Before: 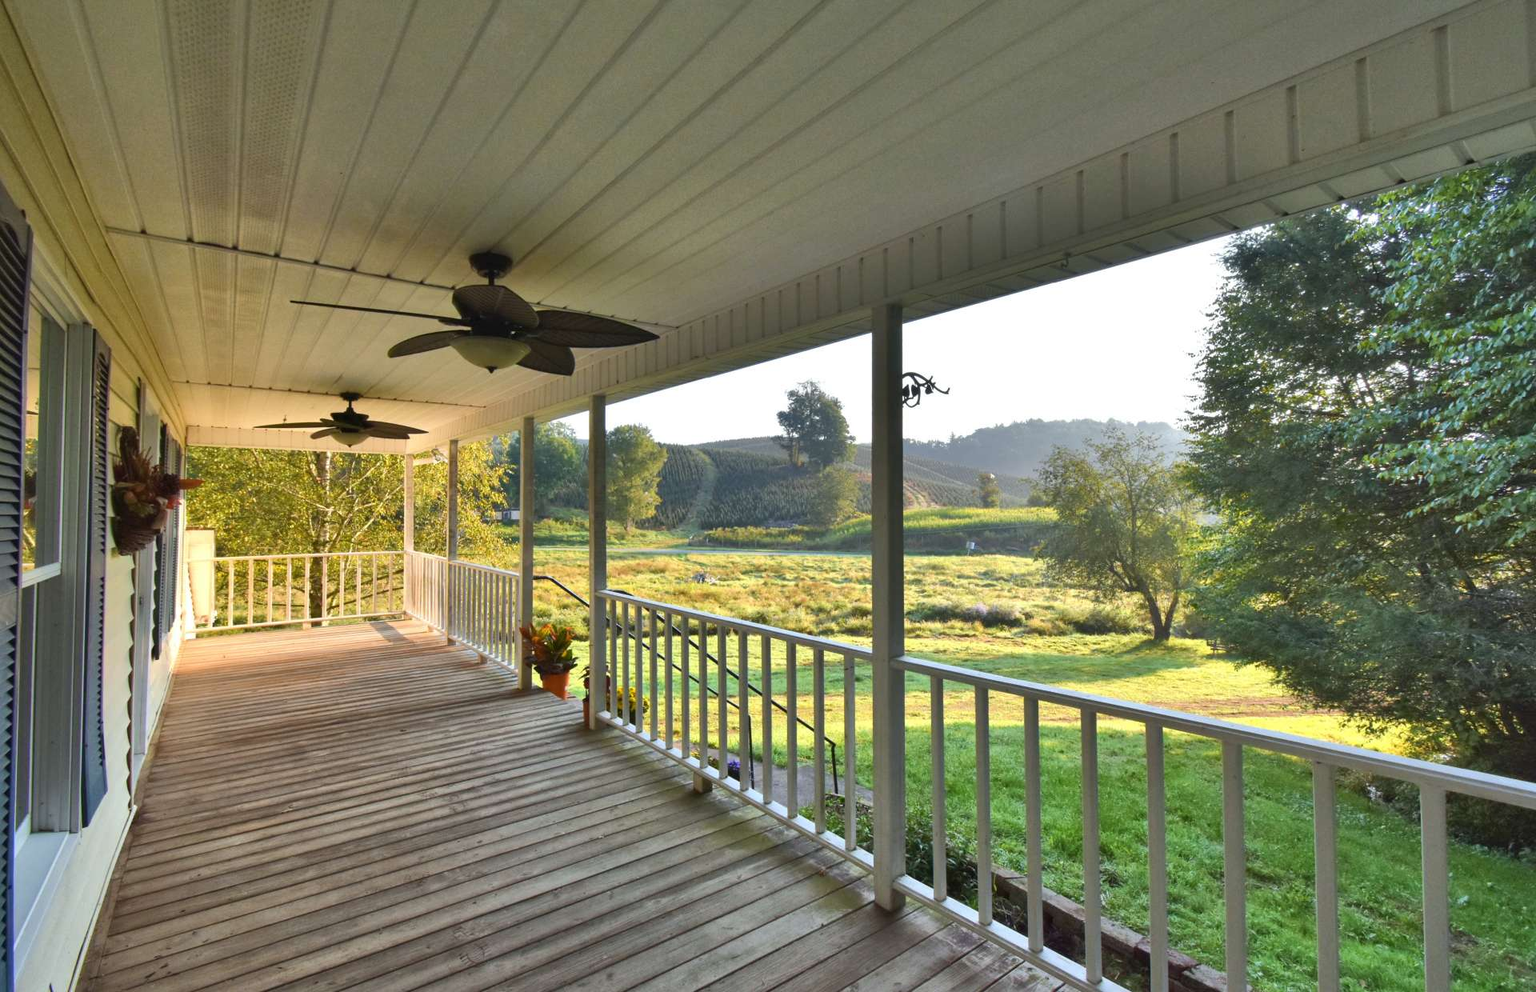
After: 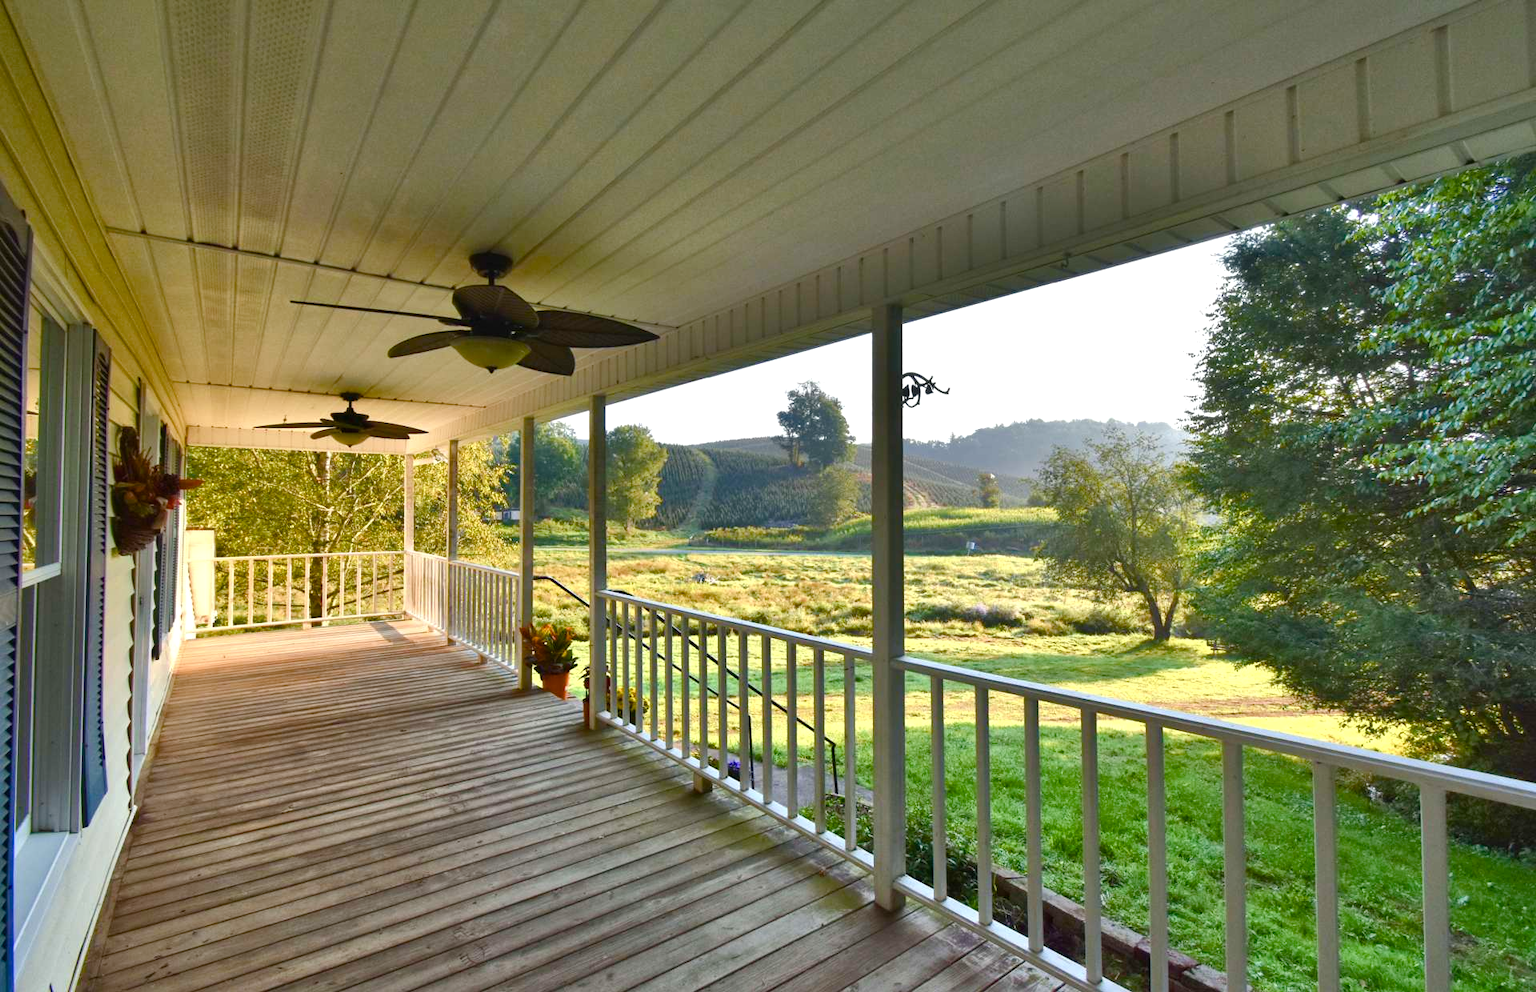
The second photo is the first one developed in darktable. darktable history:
color balance rgb: linear chroma grading › global chroma 9.904%, perceptual saturation grading › global saturation 20%, perceptual saturation grading › highlights -50.401%, perceptual saturation grading › shadows 30.731%, global vibrance 26.037%, contrast 6.57%
